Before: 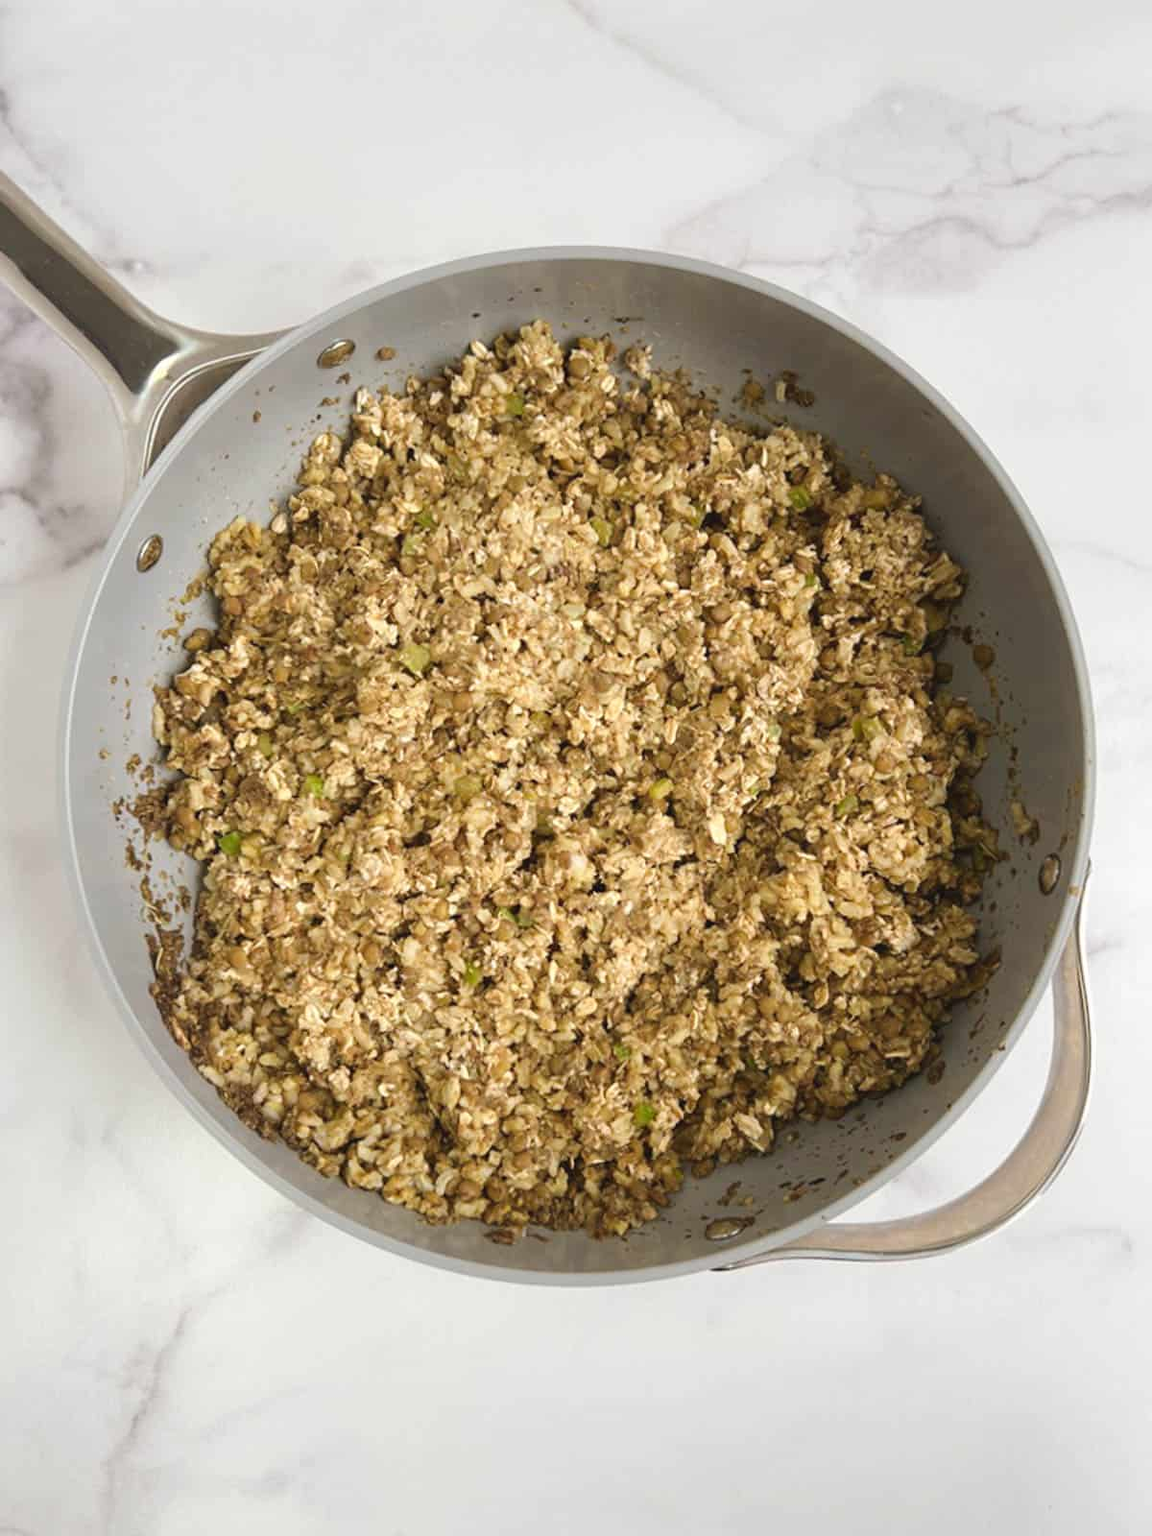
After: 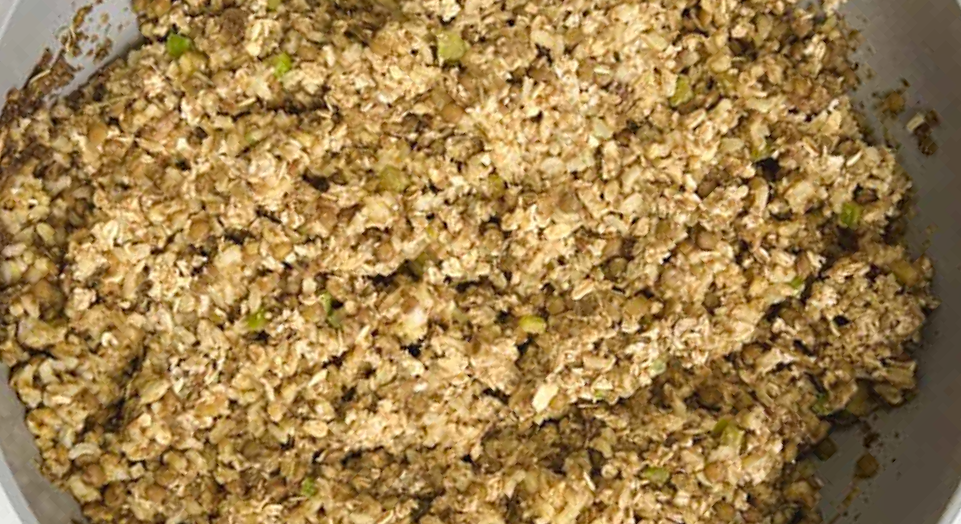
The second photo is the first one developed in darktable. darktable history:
crop and rotate: angle -45.44°, top 16.217%, right 0.961%, bottom 11.741%
haze removal: compatibility mode true, adaptive false
